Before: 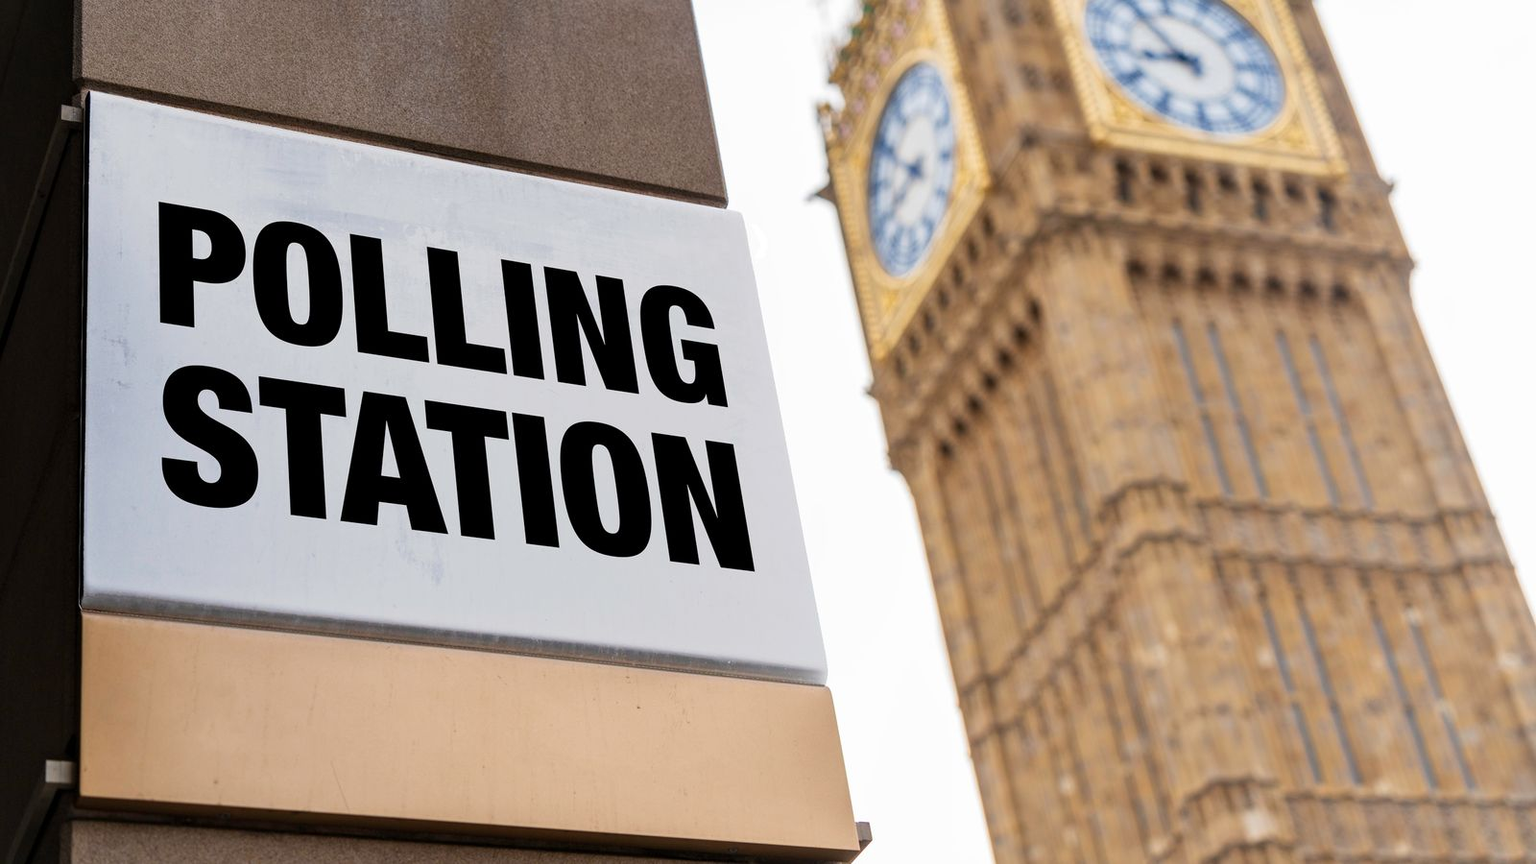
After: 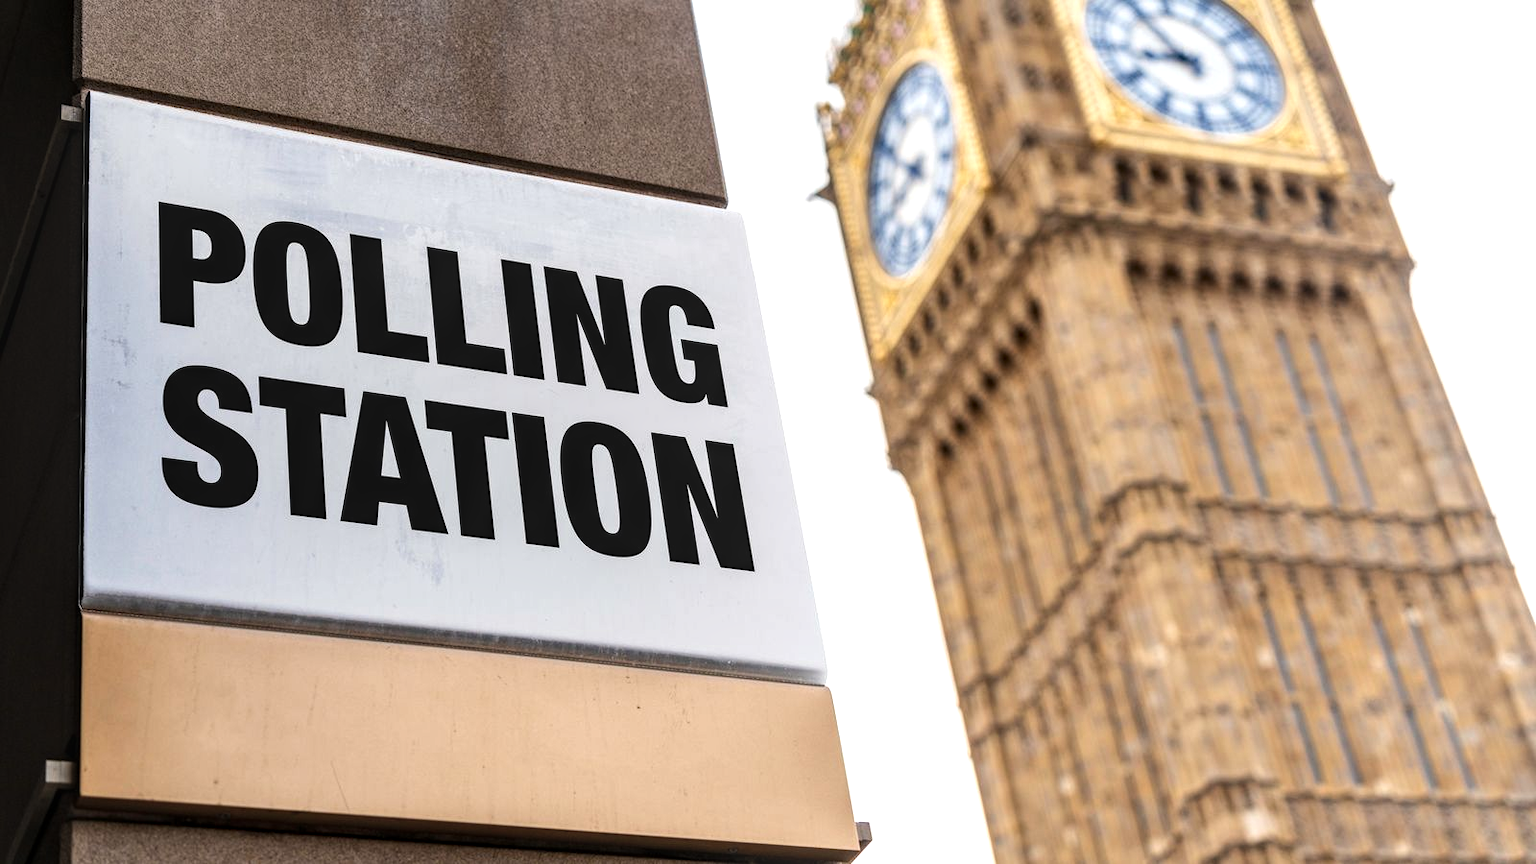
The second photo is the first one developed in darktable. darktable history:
tone equalizer: -8 EV -0.417 EV, -7 EV -0.389 EV, -6 EV -0.333 EV, -5 EV -0.222 EV, -3 EV 0.222 EV, -2 EV 0.333 EV, -1 EV 0.389 EV, +0 EV 0.417 EV, edges refinement/feathering 500, mask exposure compensation -1.57 EV, preserve details no
local contrast: detail 130%
